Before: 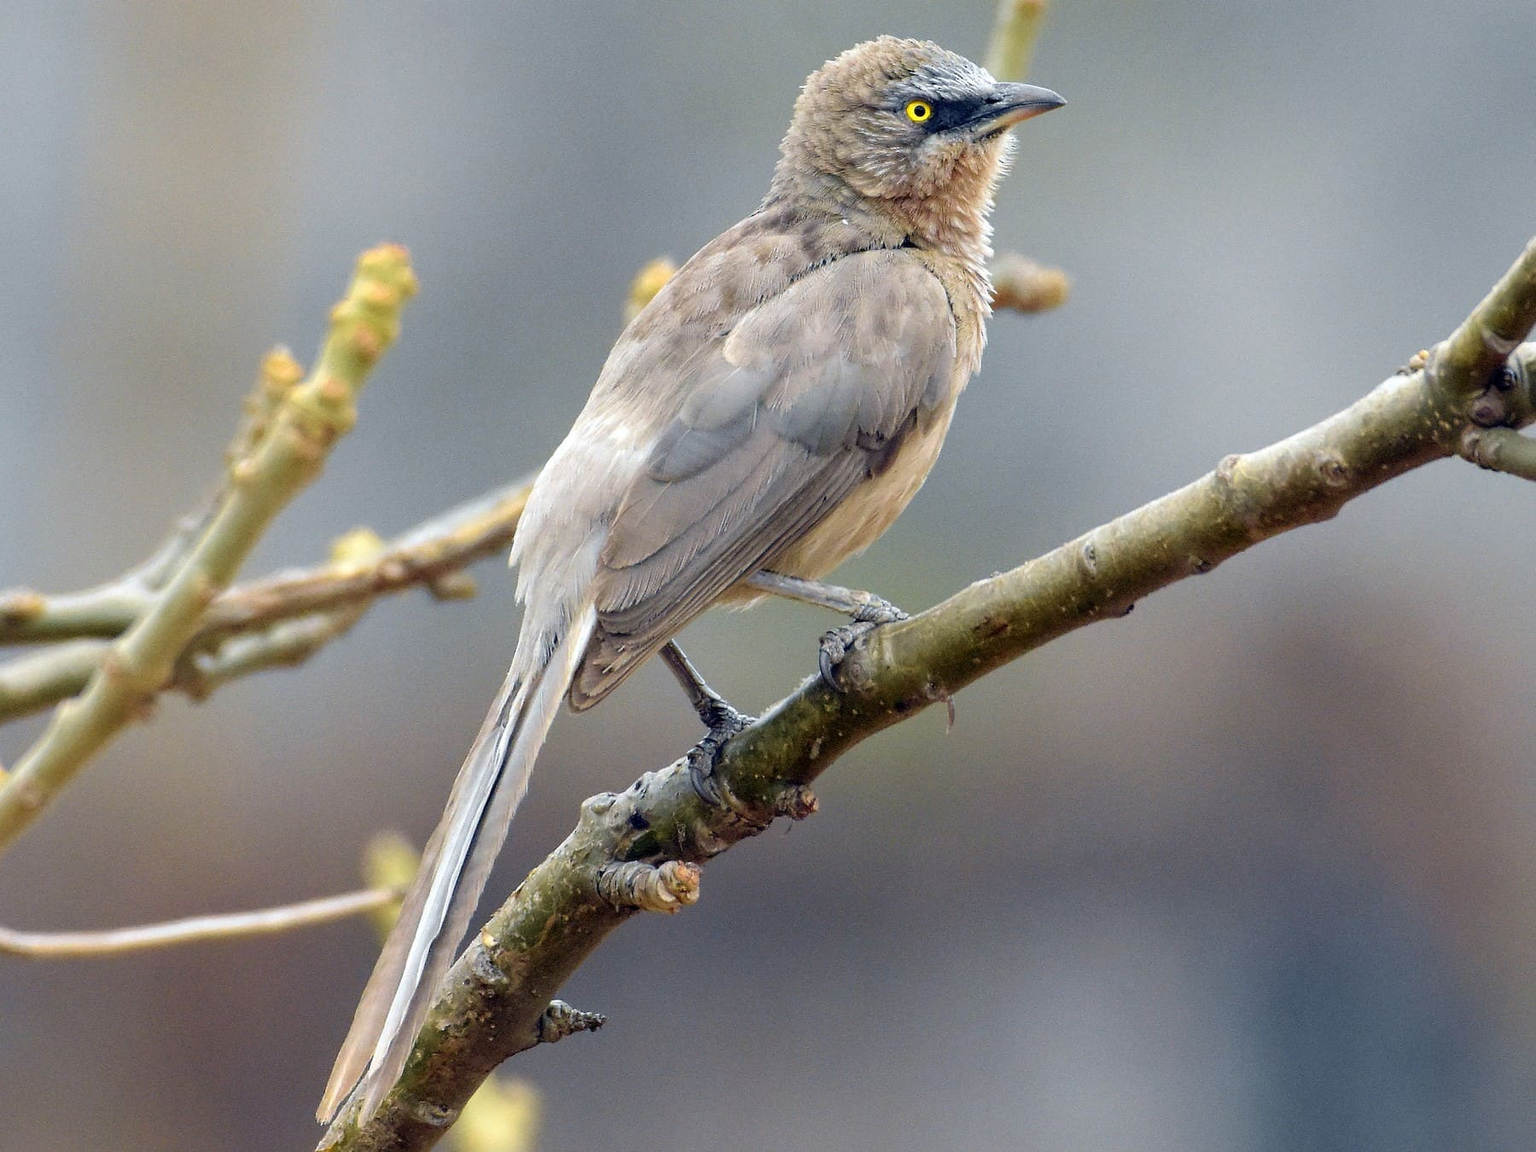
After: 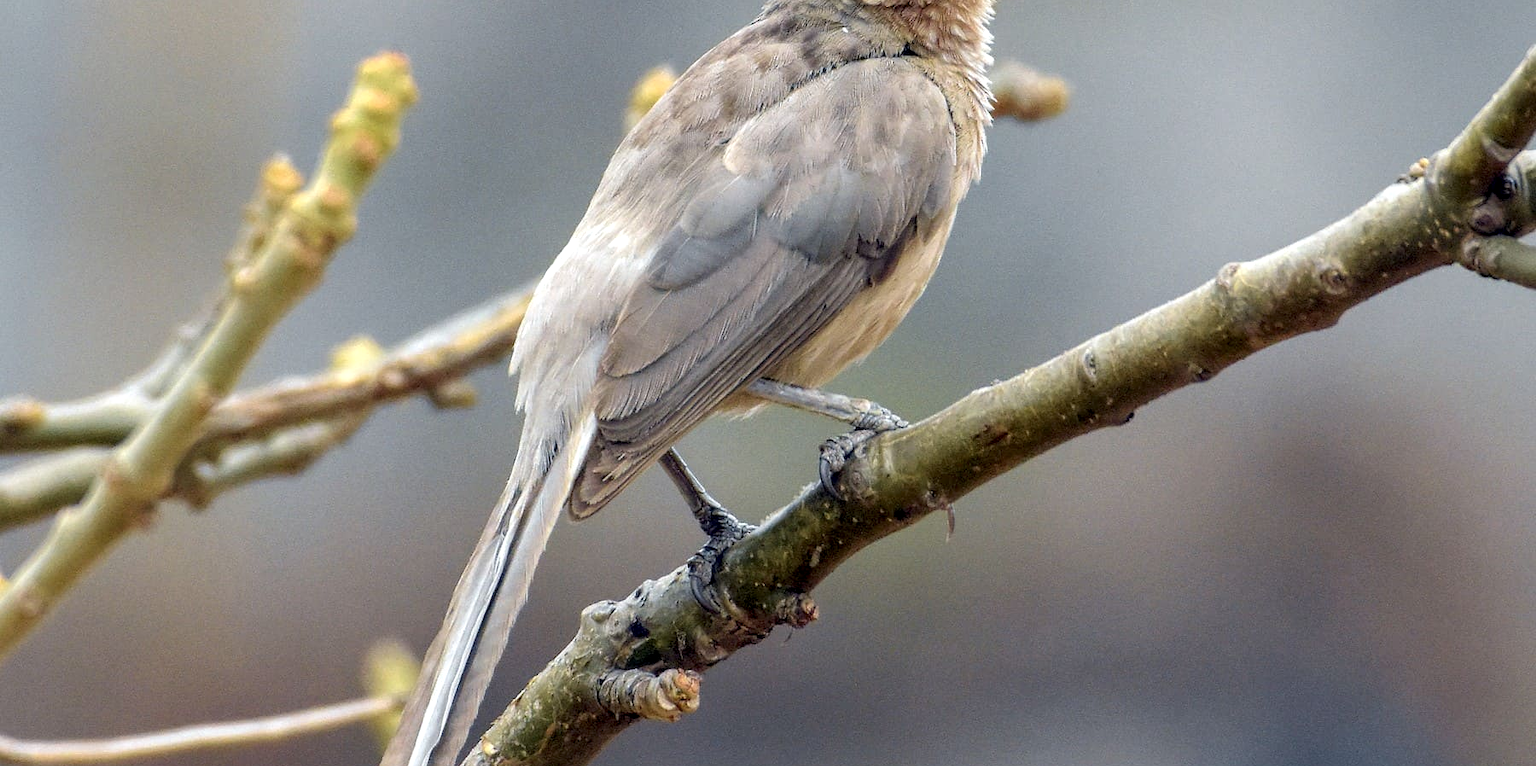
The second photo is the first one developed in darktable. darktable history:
local contrast: on, module defaults
crop: top 16.727%, bottom 16.727%
